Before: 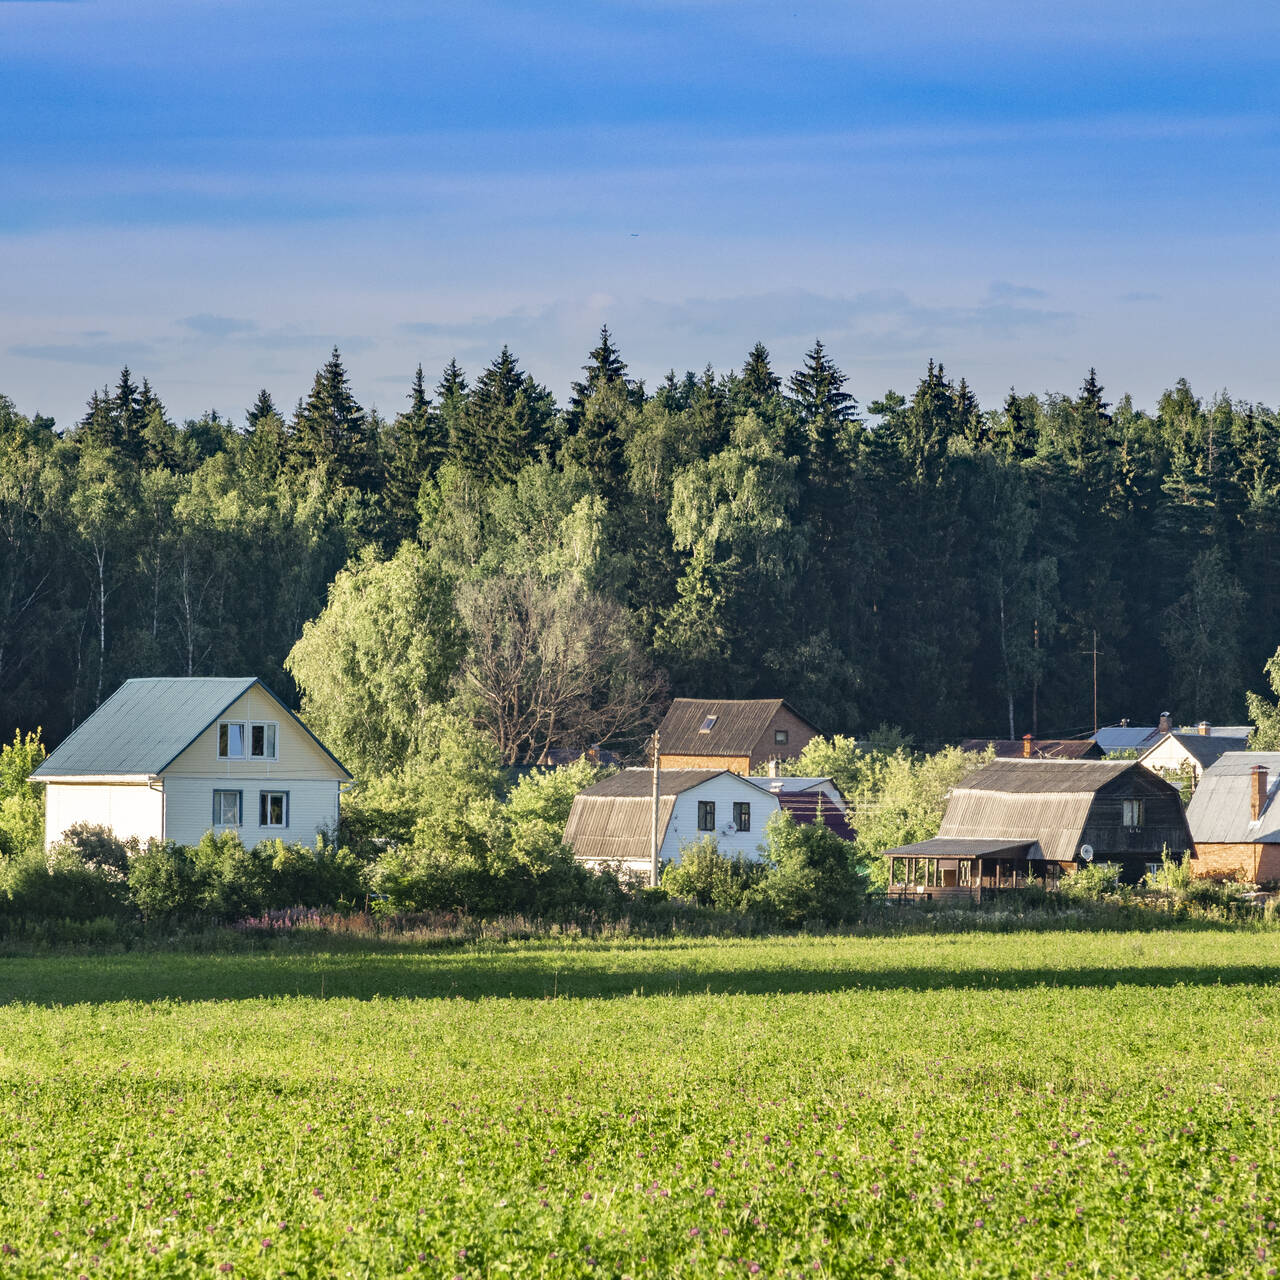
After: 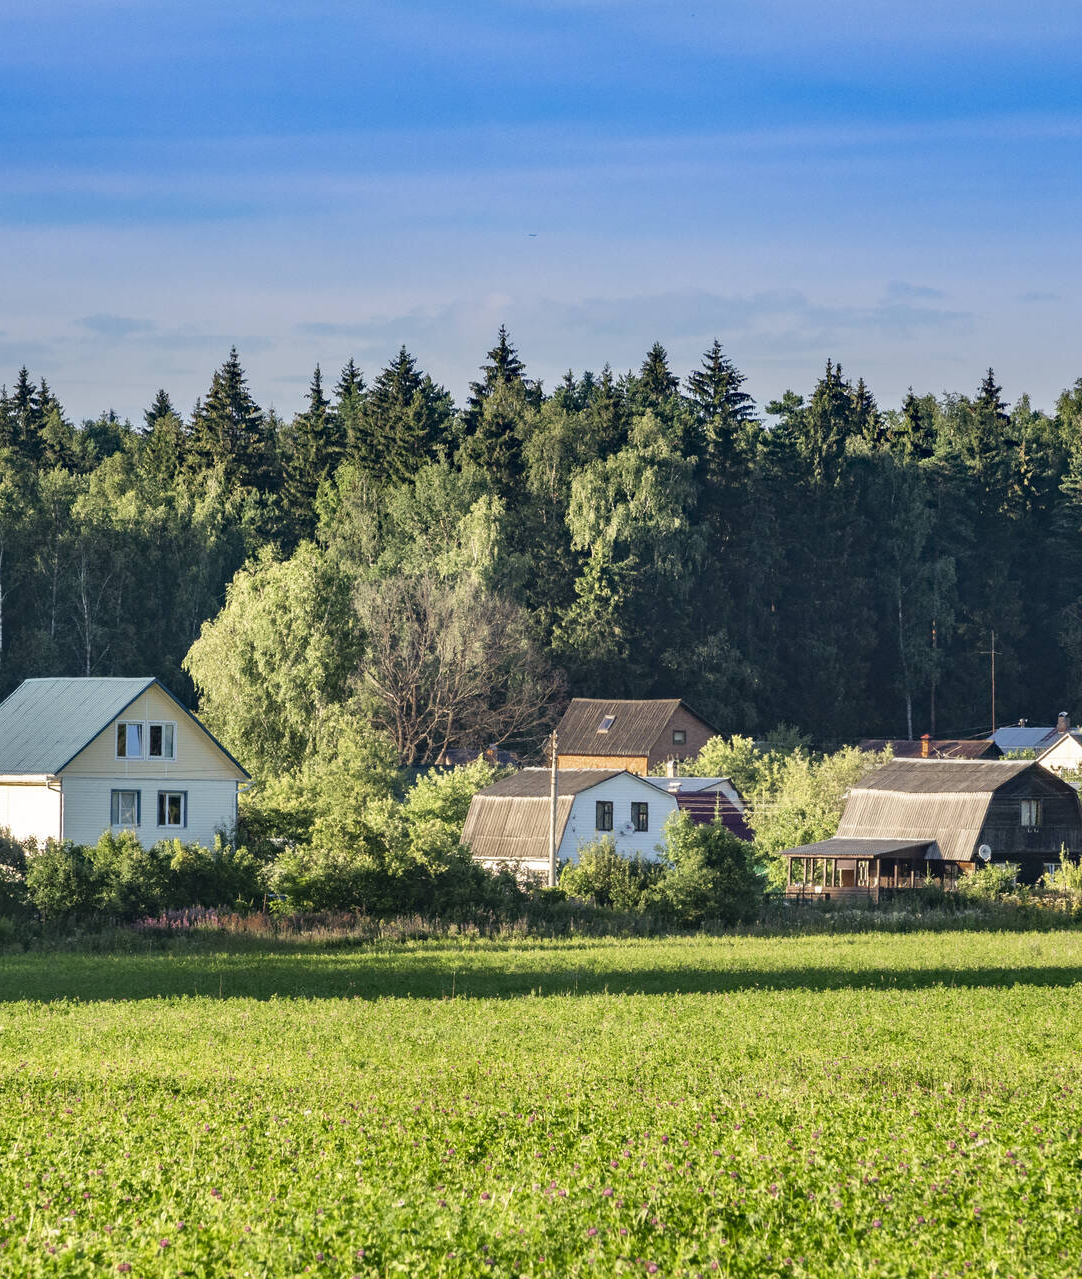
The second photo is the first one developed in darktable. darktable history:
crop: left 8.02%, right 7.418%
